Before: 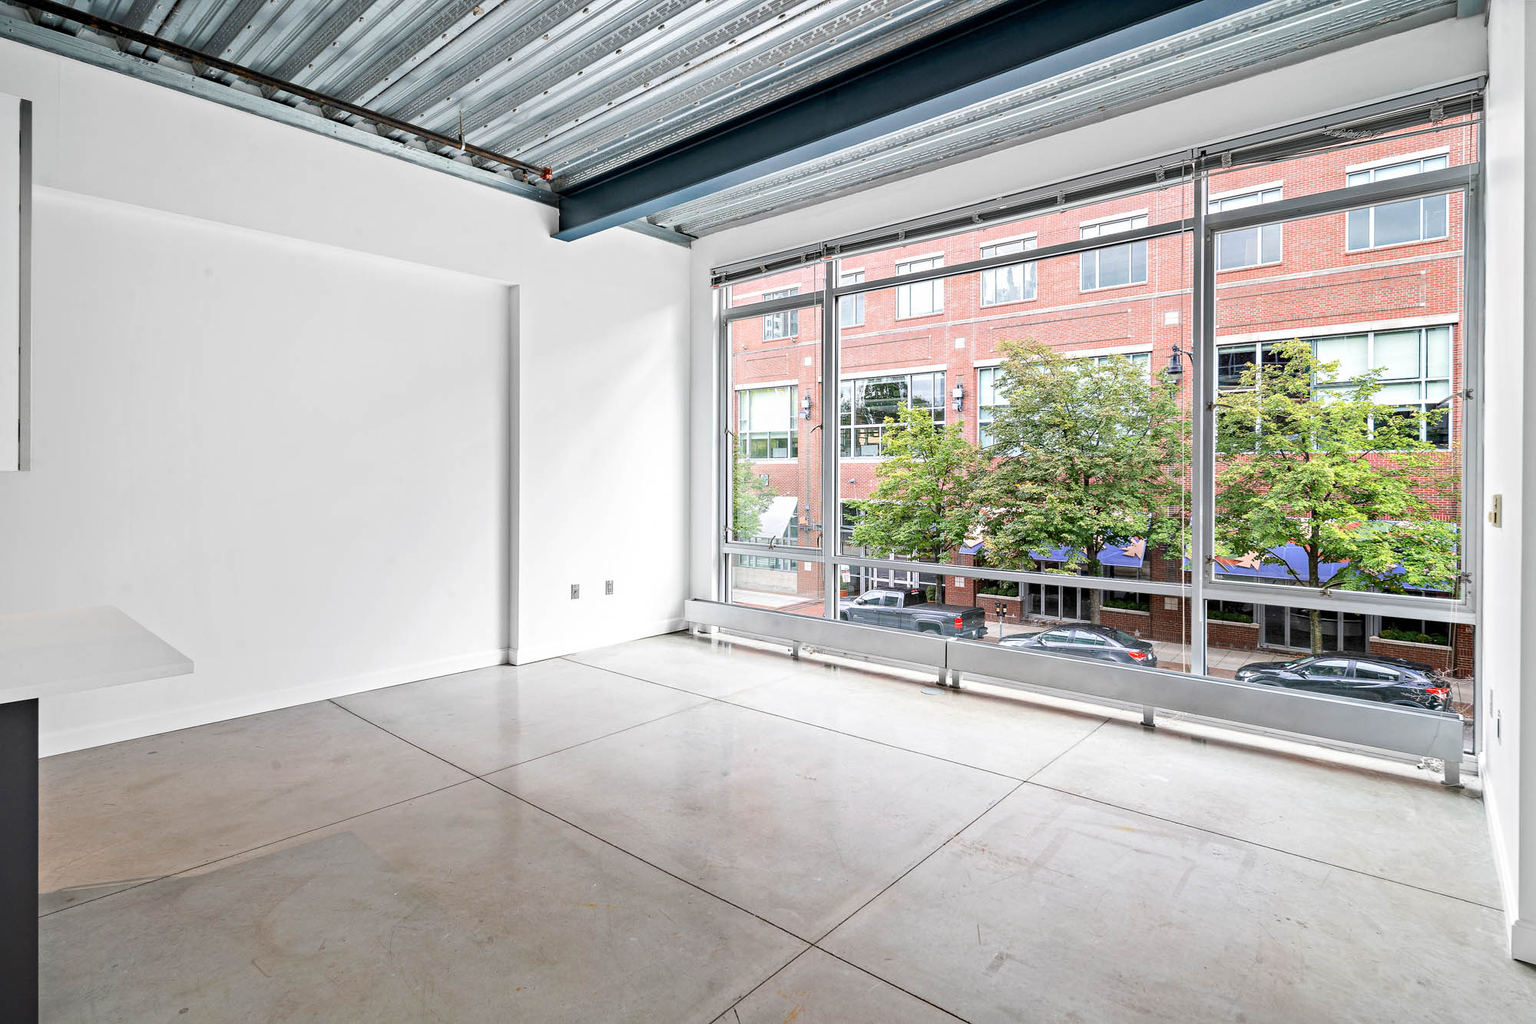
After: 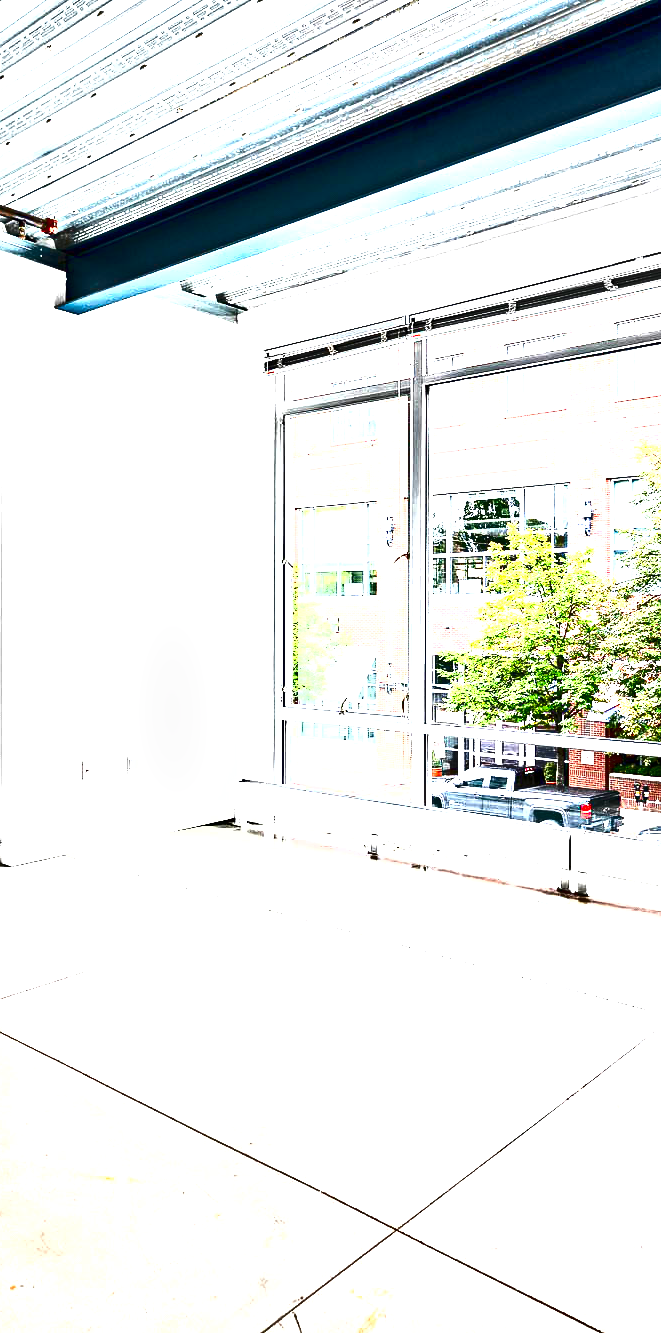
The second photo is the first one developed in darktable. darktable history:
contrast brightness saturation: brightness -0.246, saturation 0.2
exposure: black level correction 0.005, exposure 2.078 EV, compensate highlight preservation false
crop: left 33.125%, right 33.777%
shadows and highlights: radius 126.9, shadows 30.4, highlights -30.79, highlights color adjustment 39.7%, low approximation 0.01, soften with gaussian
